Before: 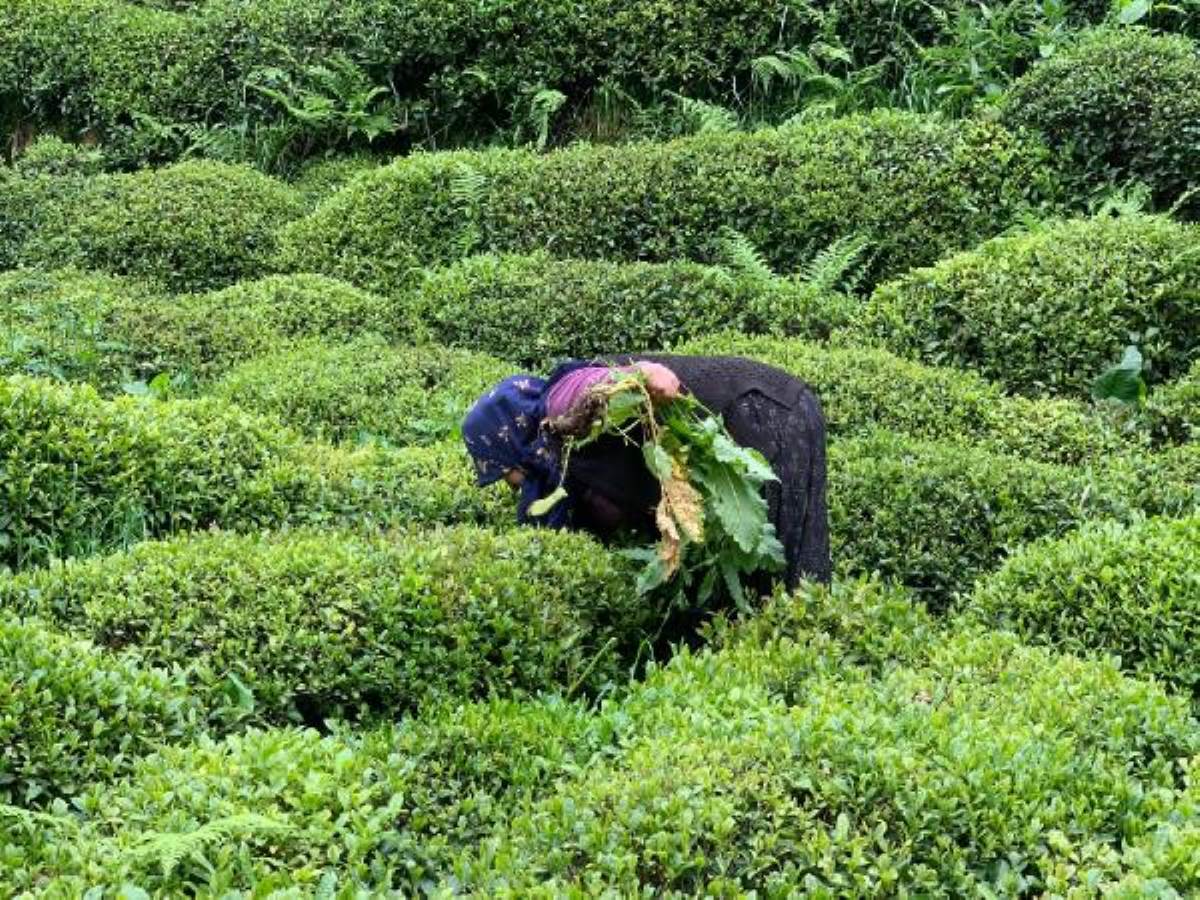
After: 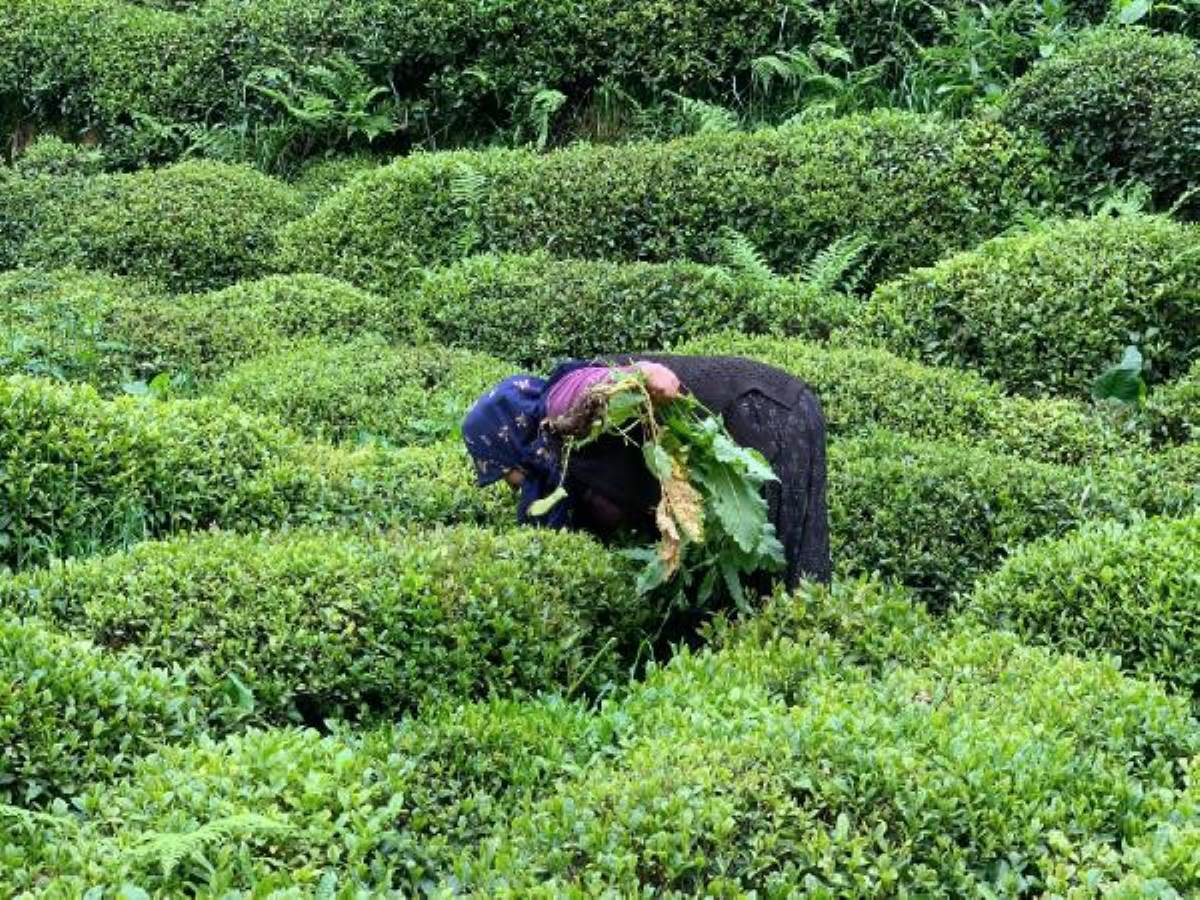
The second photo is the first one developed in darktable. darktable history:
color calibration: x 0.356, y 0.368, temperature 4721.25 K
